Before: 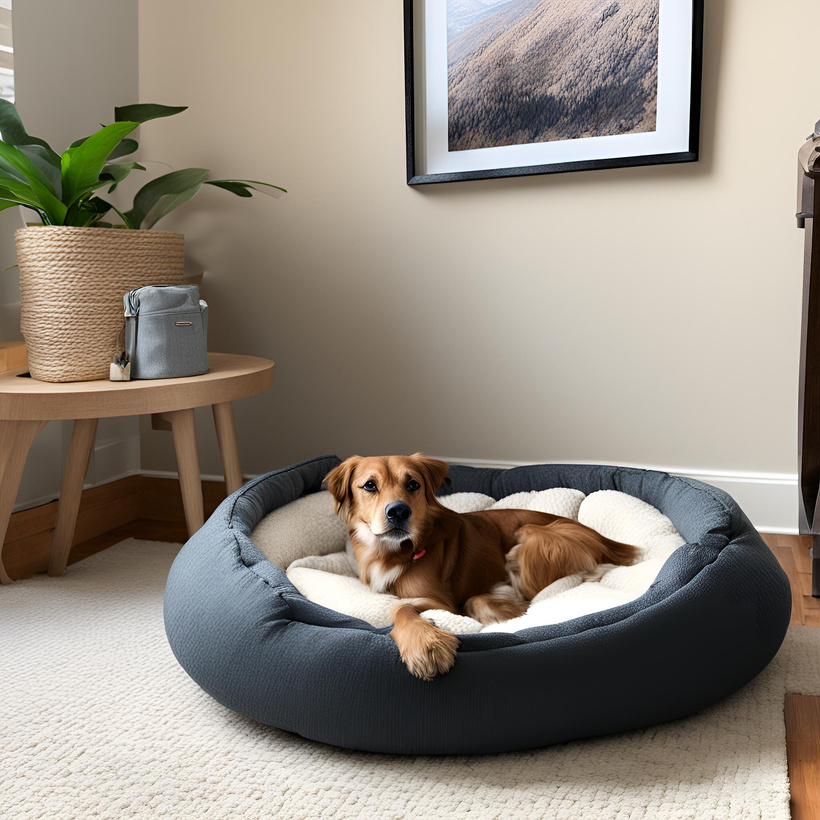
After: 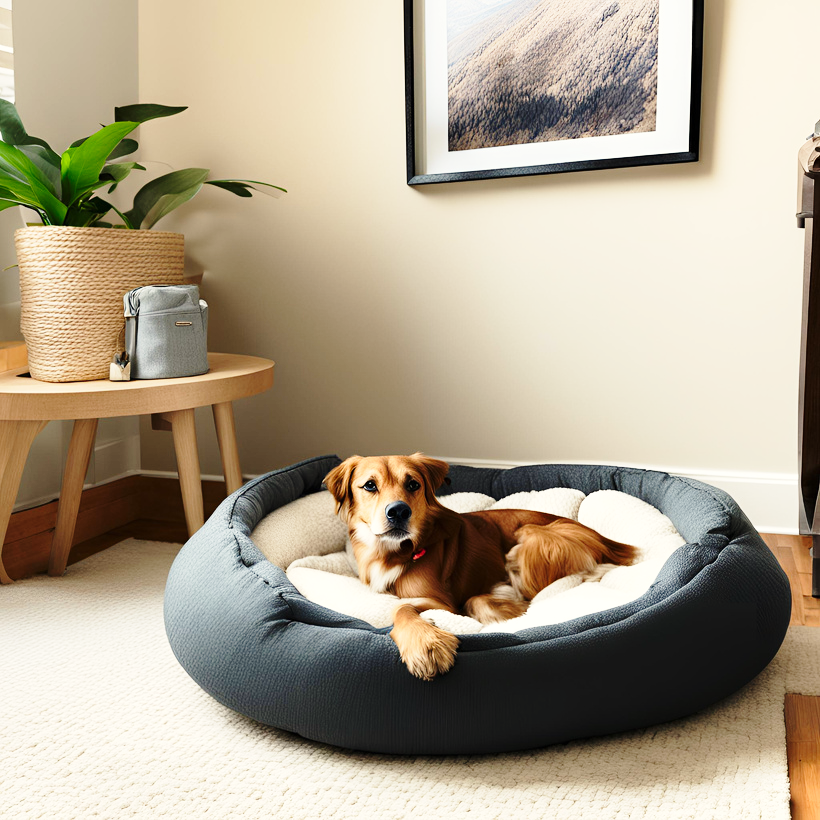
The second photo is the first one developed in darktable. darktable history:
base curve: curves: ch0 [(0, 0) (0.028, 0.03) (0.121, 0.232) (0.46, 0.748) (0.859, 0.968) (1, 1)], preserve colors none
white balance: red 1.029, blue 0.92
